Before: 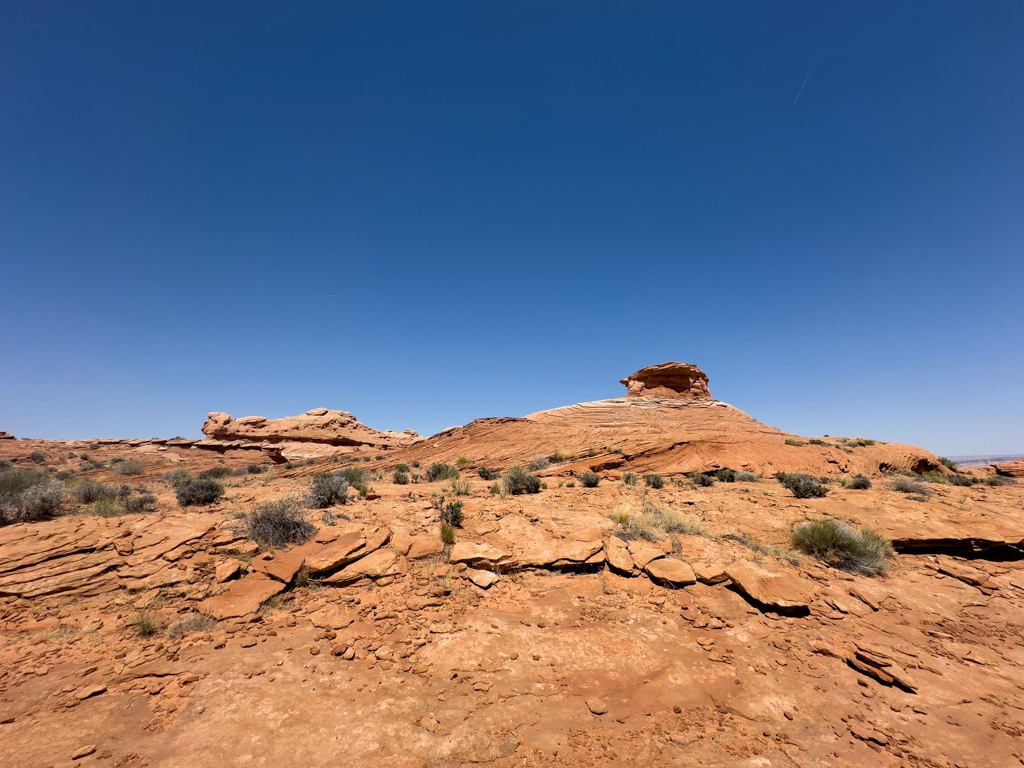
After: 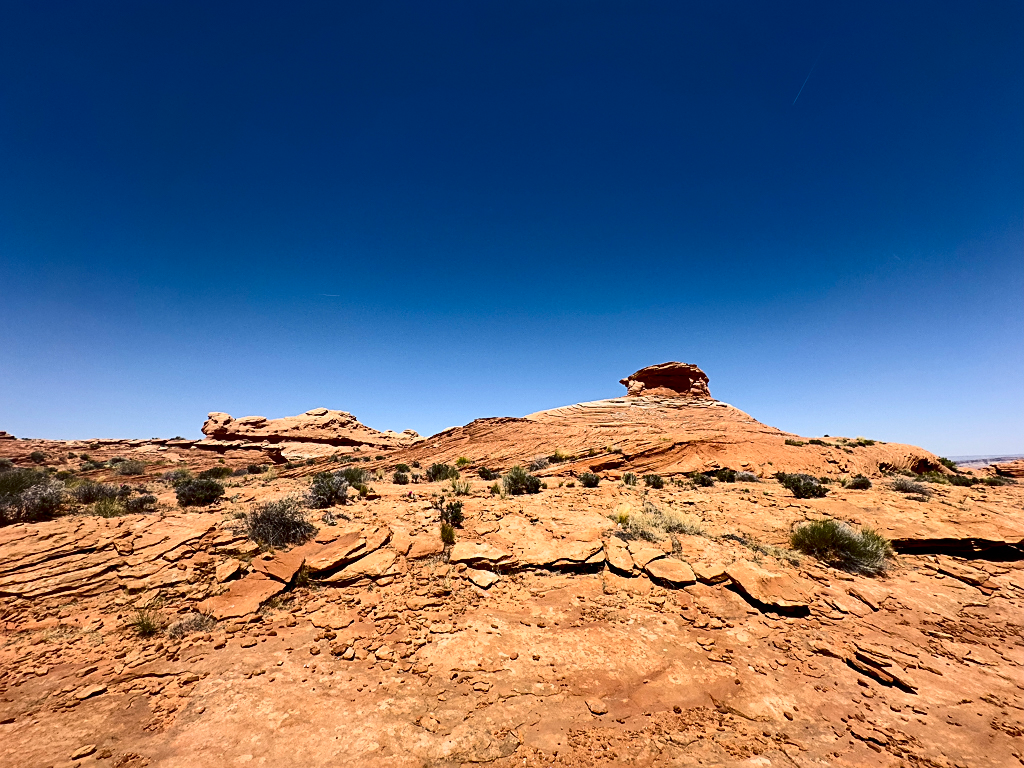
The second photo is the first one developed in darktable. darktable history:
sharpen: amount 0.497
contrast brightness saturation: contrast 0.313, brightness -0.077, saturation 0.166
